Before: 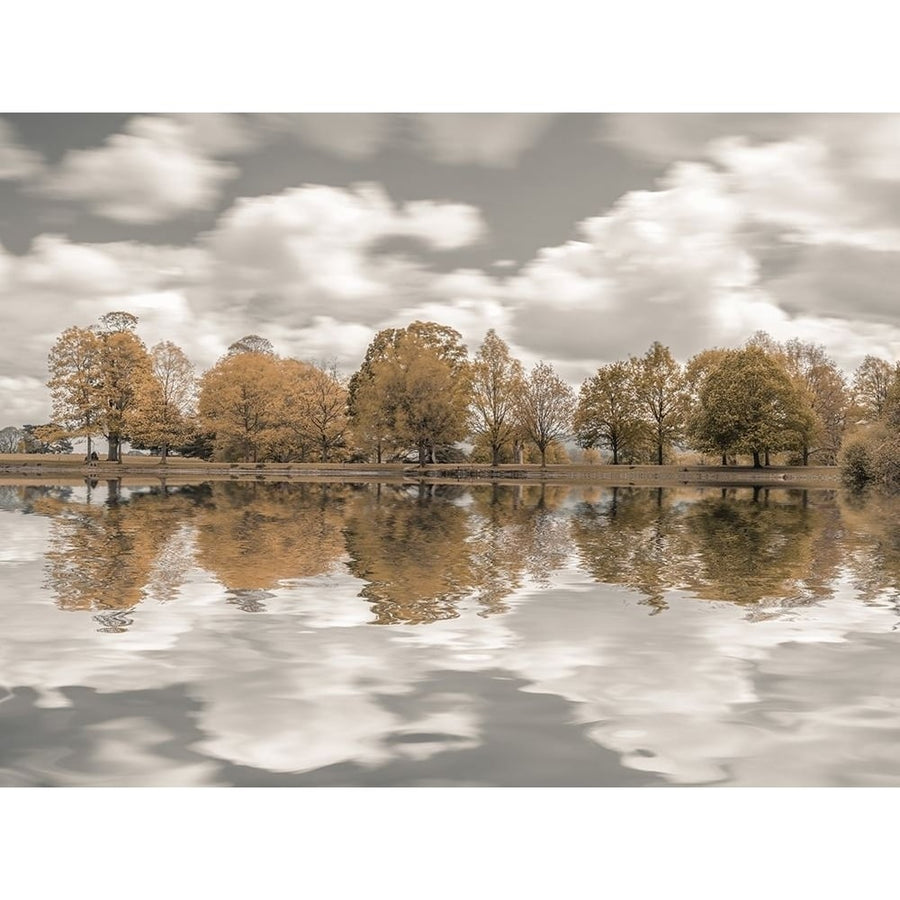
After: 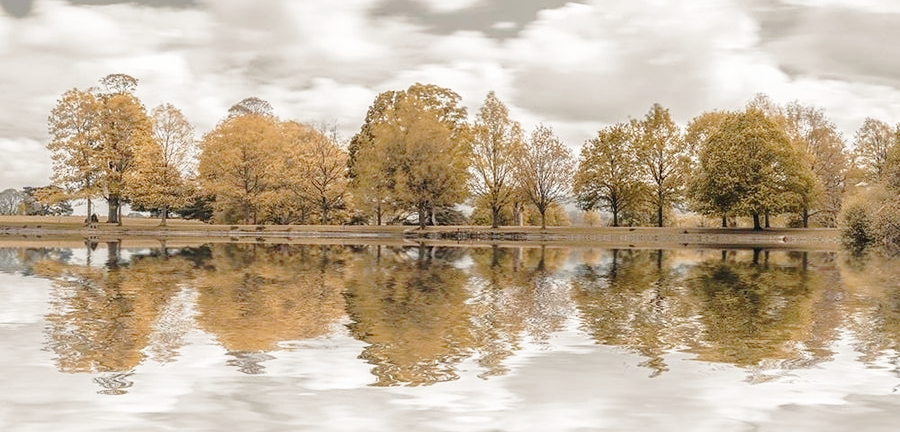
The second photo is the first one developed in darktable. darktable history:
shadows and highlights: on, module defaults
crop and rotate: top 26.491%, bottom 25.444%
base curve: curves: ch0 [(0, 0) (0.028, 0.03) (0.121, 0.232) (0.46, 0.748) (0.859, 0.968) (1, 1)], preserve colors none
